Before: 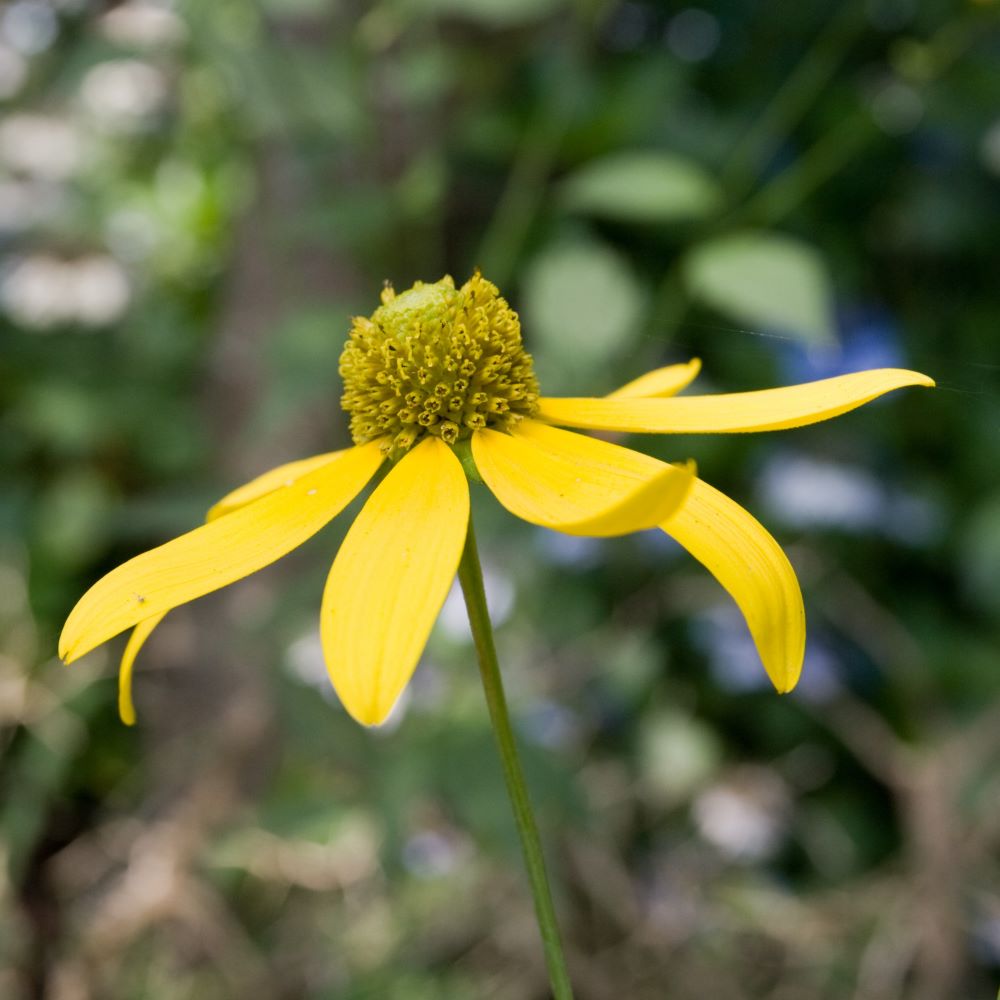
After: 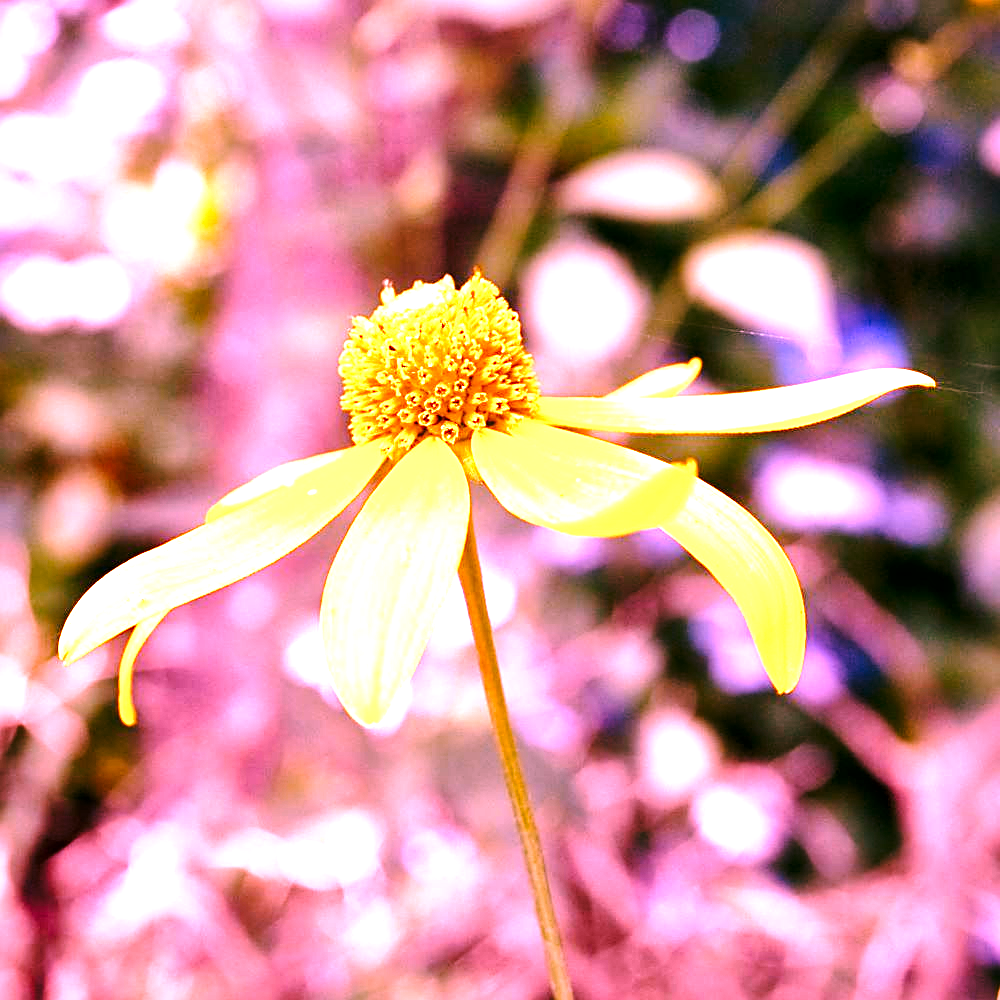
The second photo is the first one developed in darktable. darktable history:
sharpen: on, module defaults
base curve: curves: ch0 [(0, 0) (0.028, 0.03) (0.121, 0.232) (0.46, 0.748) (0.859, 0.968) (1, 1)], preserve colors none
levels: levels [0, 0.43, 0.859]
local contrast: mode bilateral grid, contrast 20, coarseness 50, detail 148%, midtone range 0.2
white balance: red 2.04, blue 1.706
